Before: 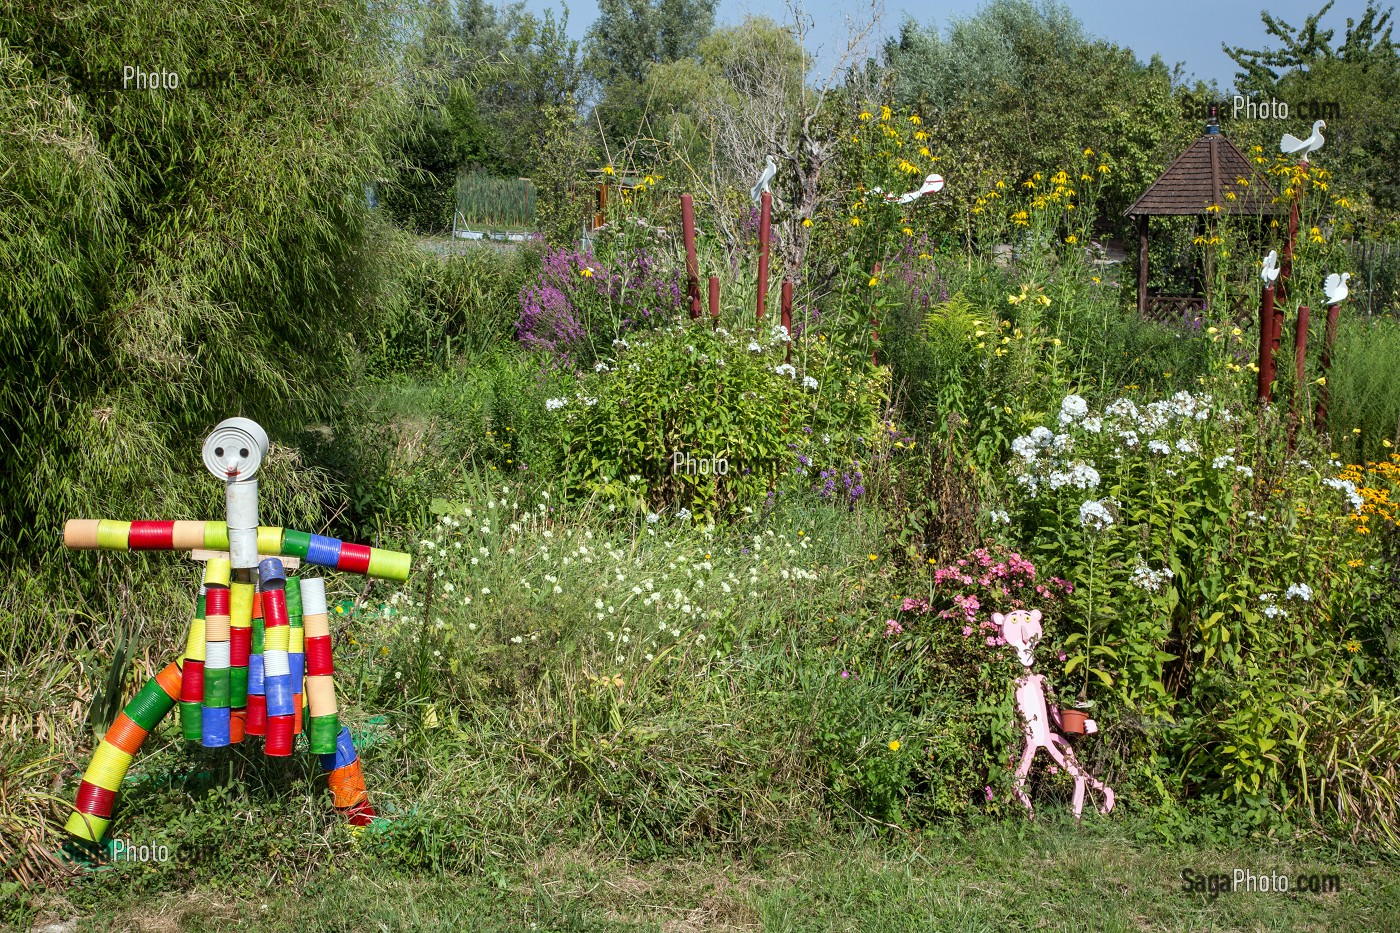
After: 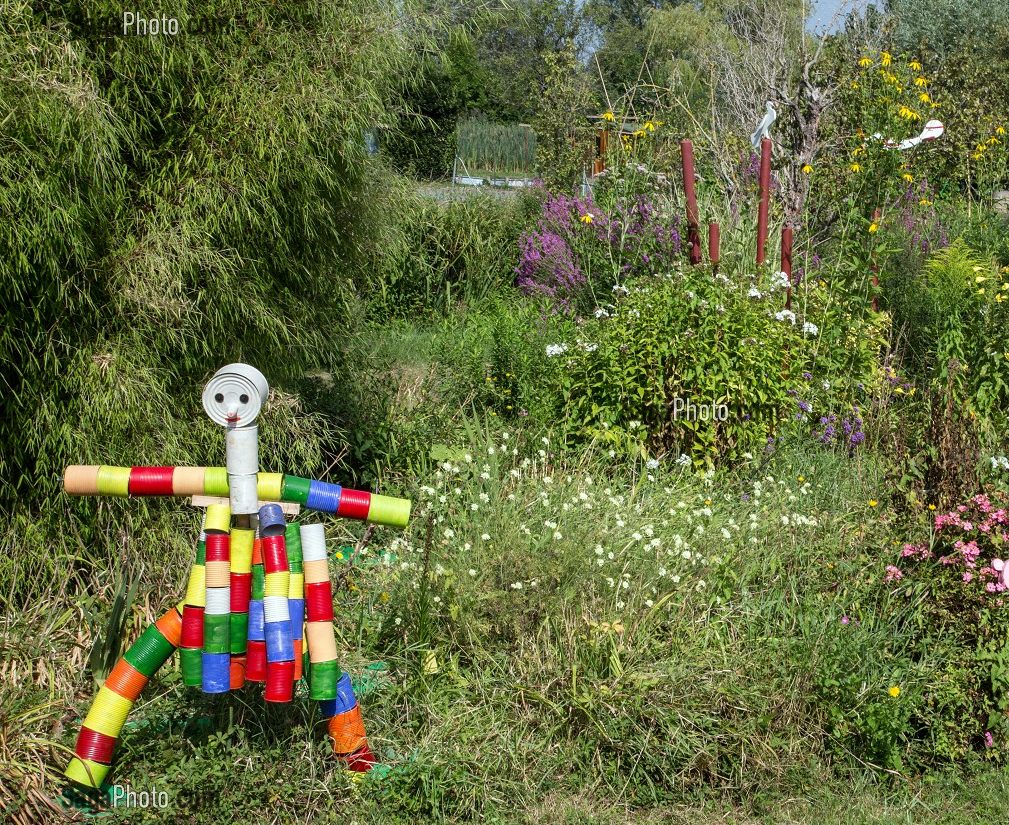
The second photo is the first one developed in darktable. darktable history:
crop: top 5.789%, right 27.878%, bottom 5.711%
